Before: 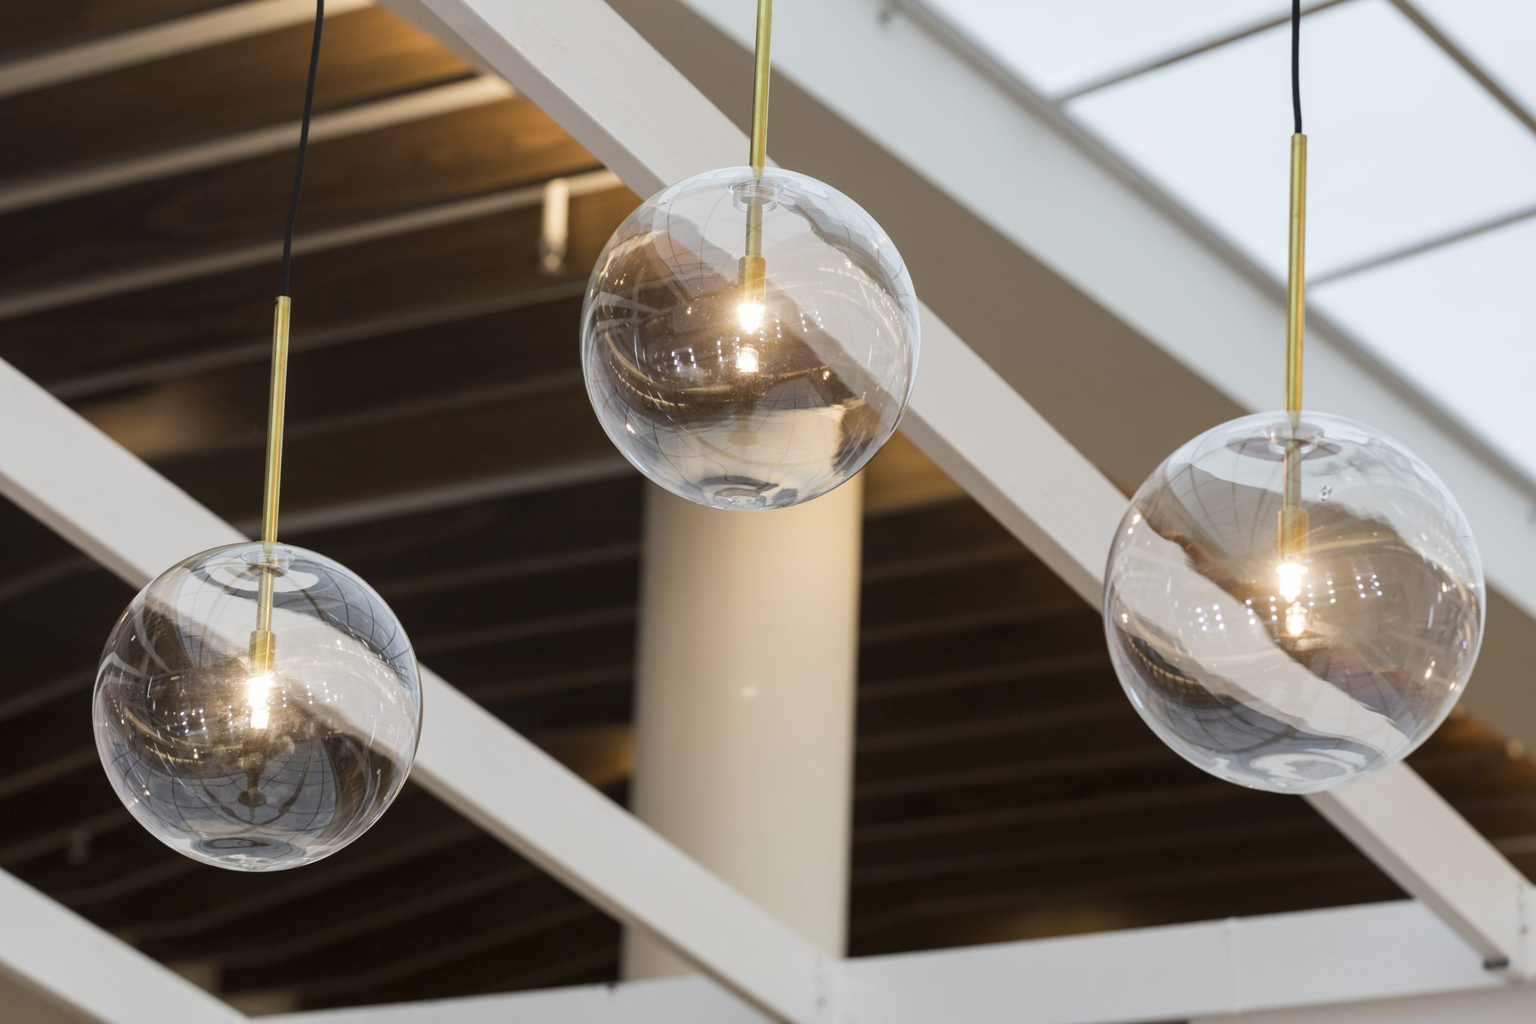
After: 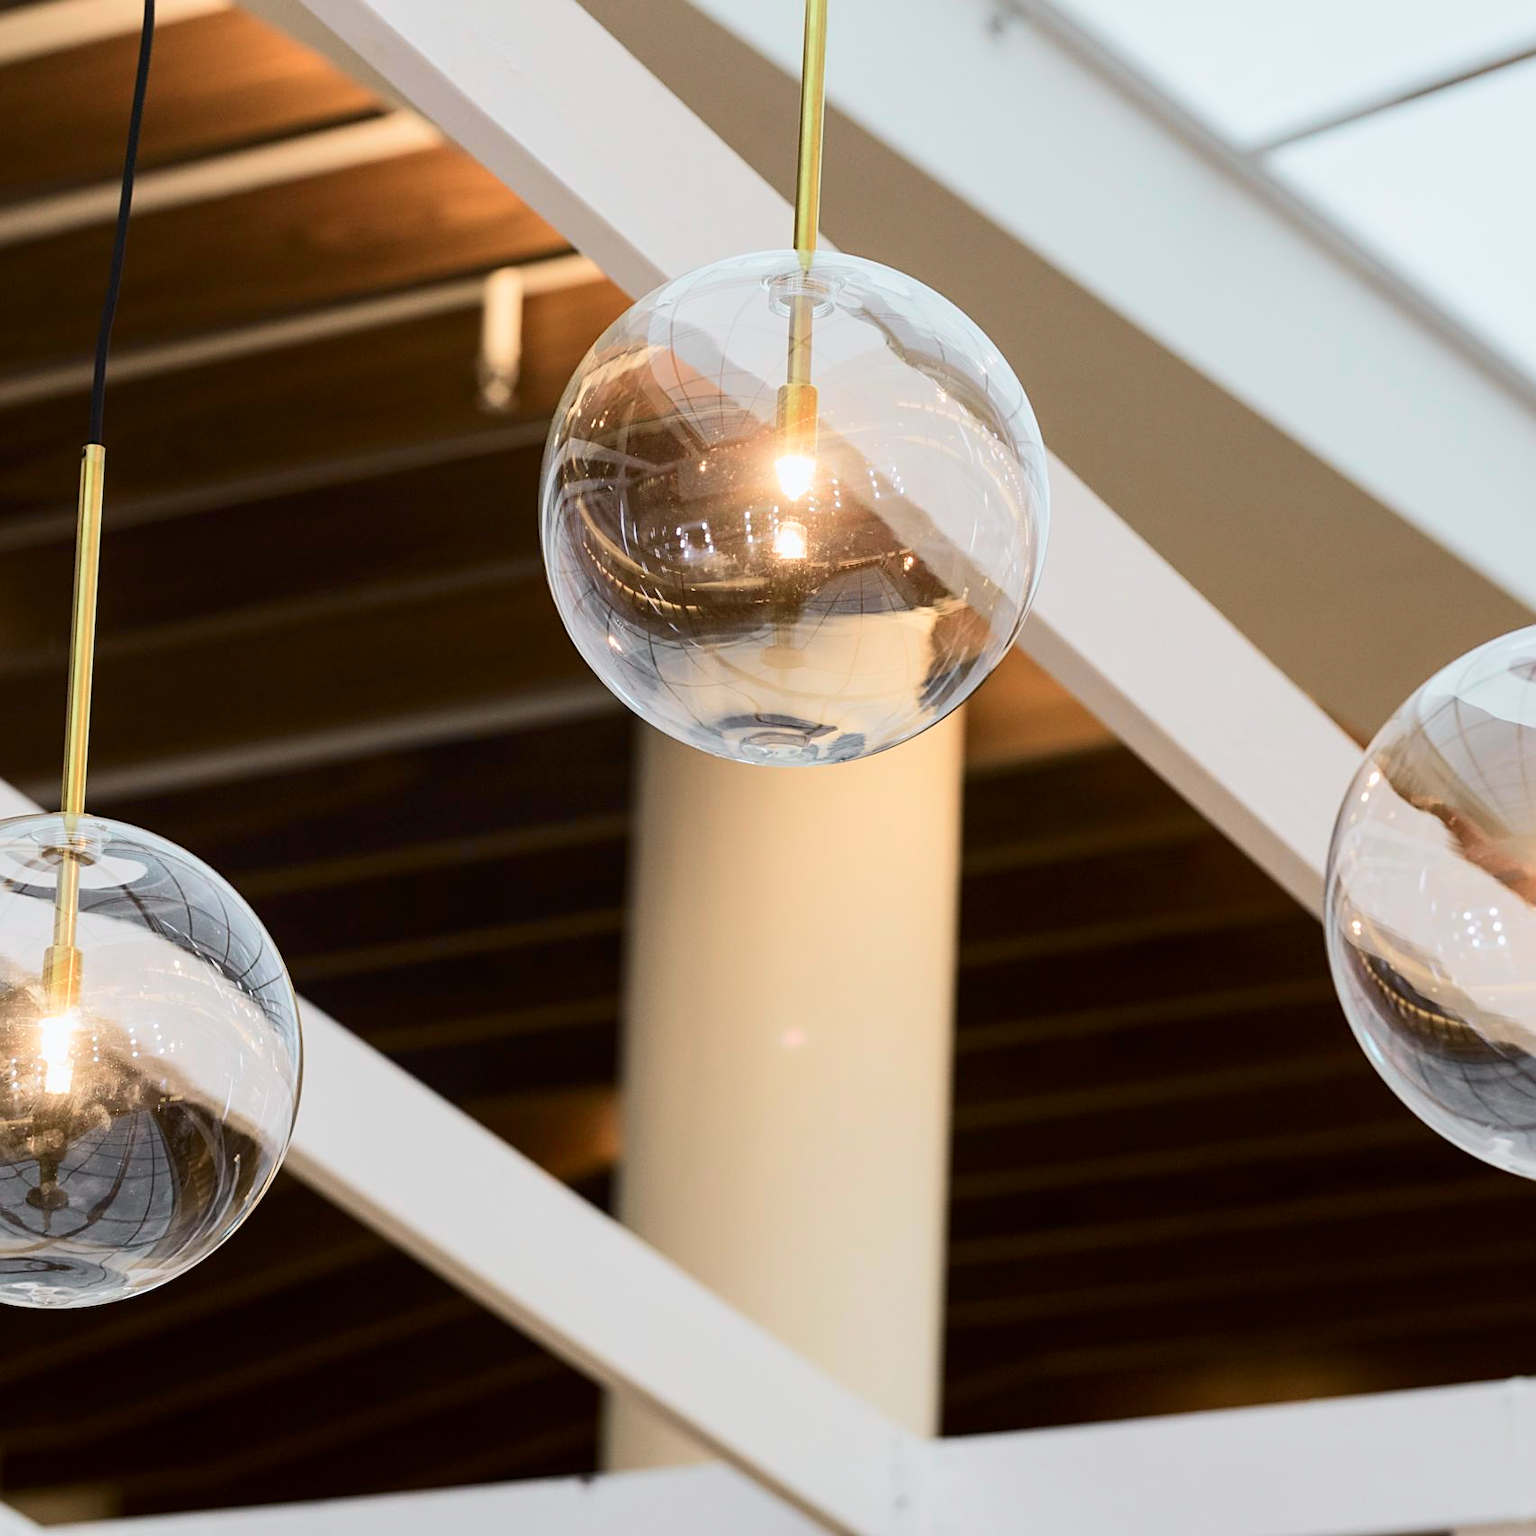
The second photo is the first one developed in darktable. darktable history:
tone equalizer: on, module defaults
crop and rotate: left 14.385%, right 18.948%
exposure: exposure -0.01 EV, compensate highlight preservation false
sharpen: on, module defaults
tone curve: curves: ch0 [(0, 0) (0.051, 0.03) (0.096, 0.071) (0.251, 0.234) (0.461, 0.515) (0.605, 0.692) (0.761, 0.824) (0.881, 0.907) (1, 0.984)]; ch1 [(0, 0) (0.1, 0.038) (0.318, 0.243) (0.399, 0.351) (0.478, 0.469) (0.499, 0.499) (0.534, 0.541) (0.567, 0.592) (0.601, 0.629) (0.666, 0.7) (1, 1)]; ch2 [(0, 0) (0.453, 0.45) (0.479, 0.483) (0.504, 0.499) (0.52, 0.519) (0.541, 0.559) (0.601, 0.622) (0.824, 0.815) (1, 1)], color space Lab, independent channels, preserve colors none
